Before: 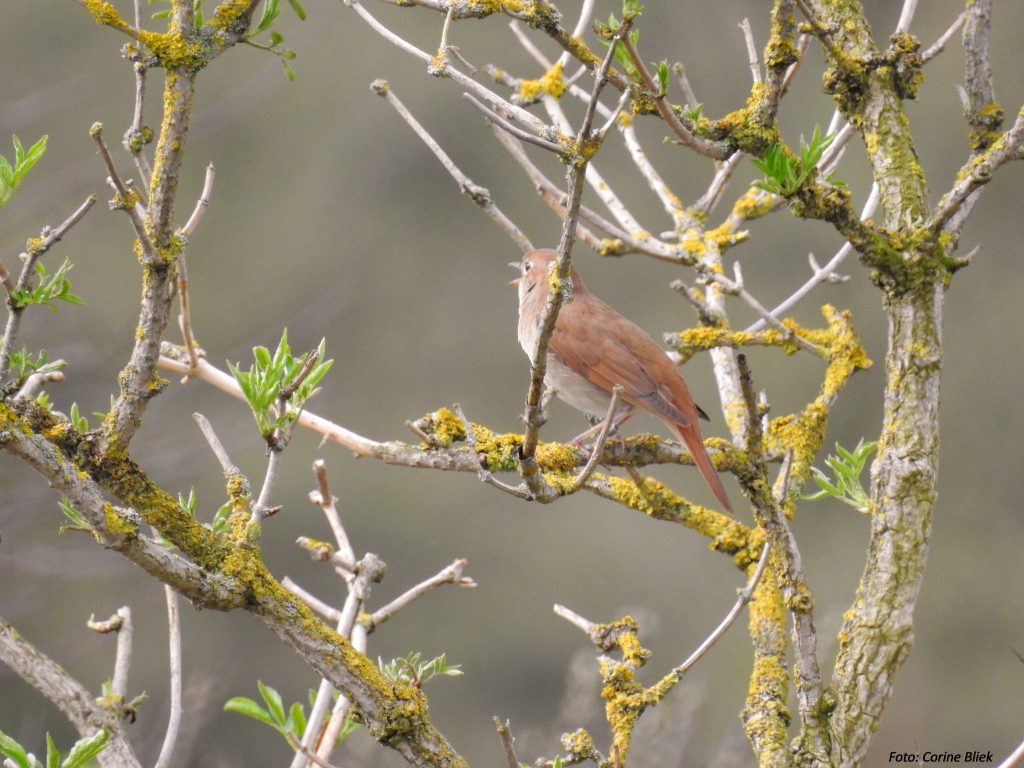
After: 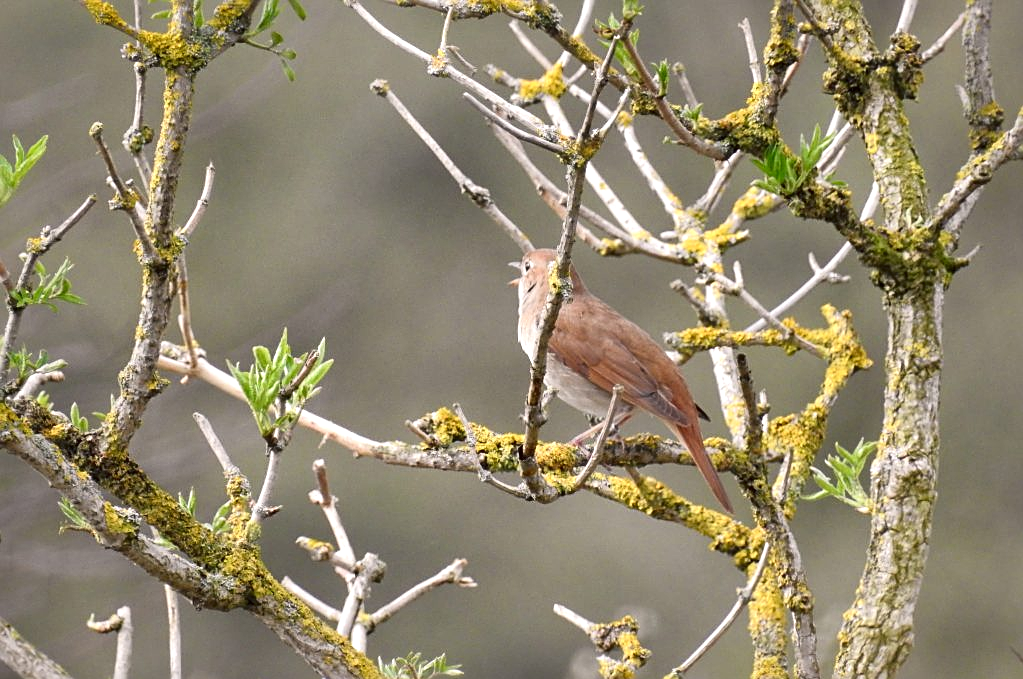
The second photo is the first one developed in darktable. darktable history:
local contrast: mode bilateral grid, contrast 25, coarseness 60, detail 151%, midtone range 0.2
crop and rotate: top 0%, bottom 11.49%
sharpen: on, module defaults
